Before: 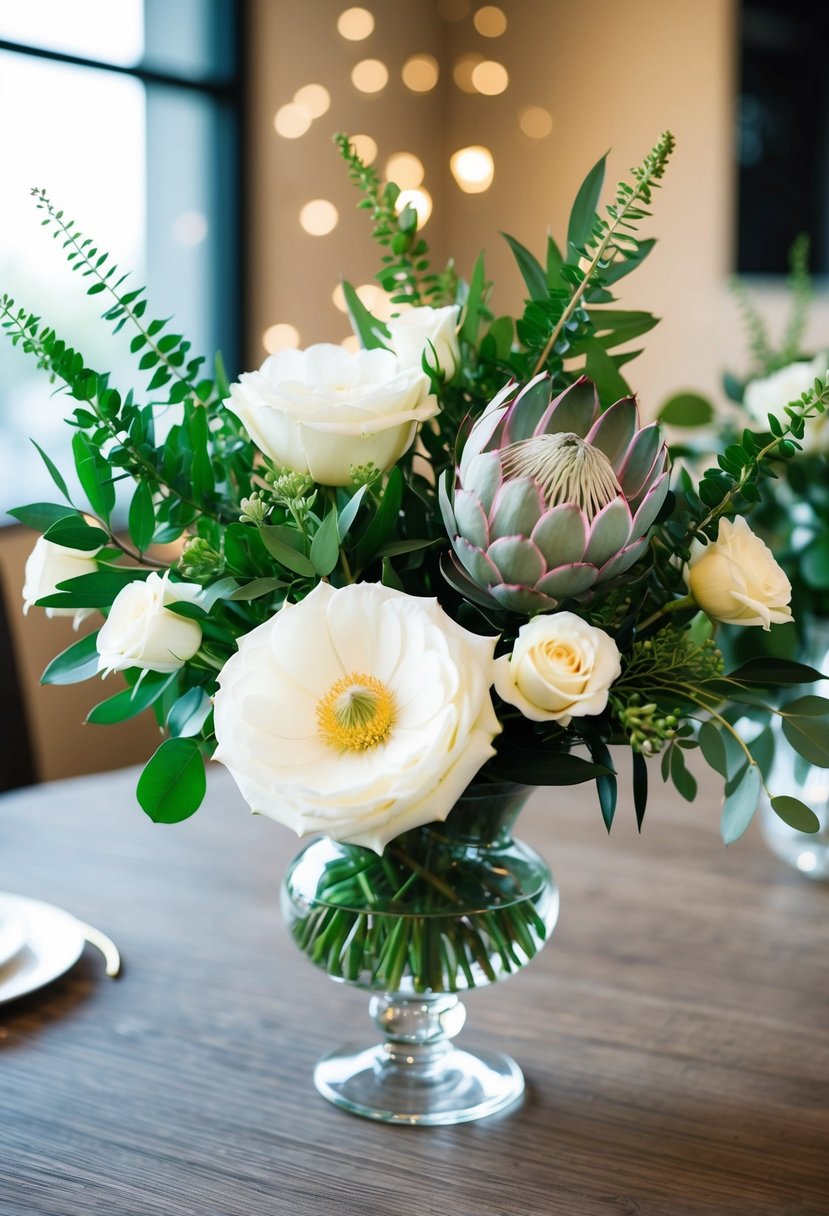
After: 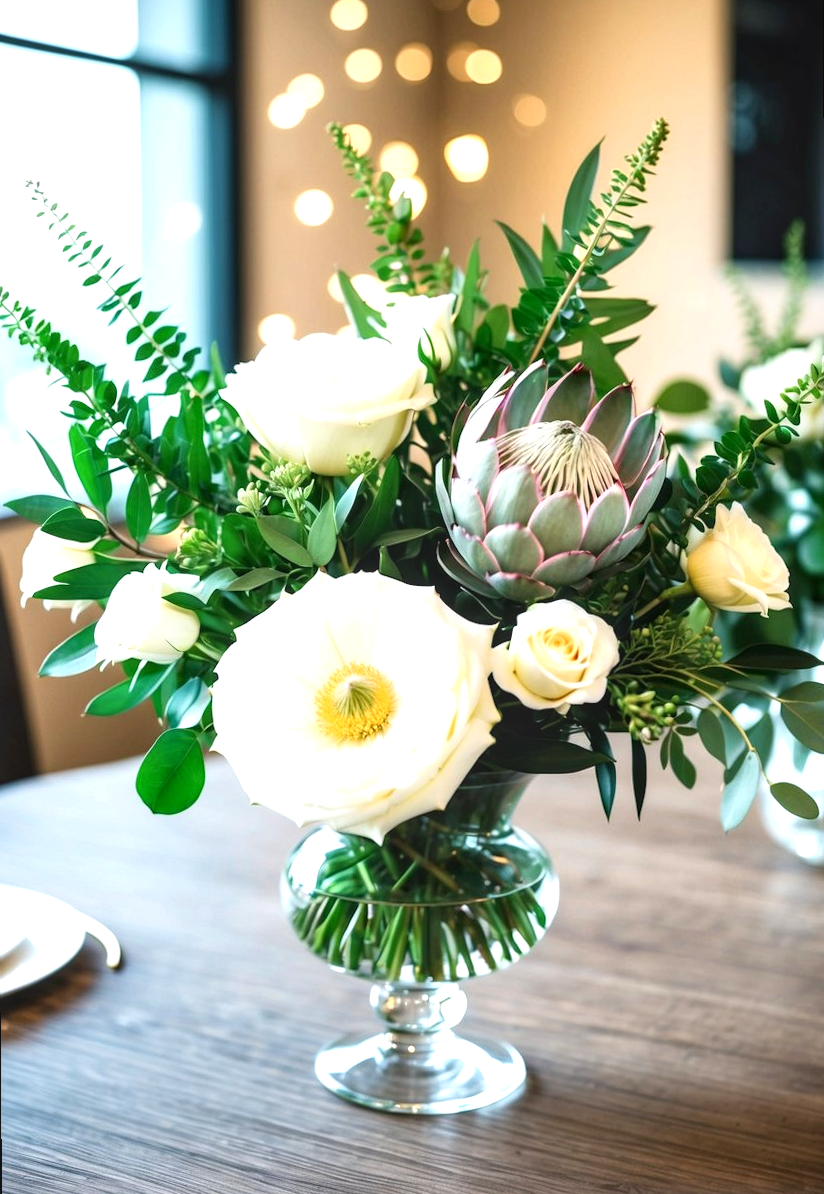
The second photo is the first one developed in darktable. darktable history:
shadows and highlights: shadows -30, highlights 30
exposure: black level correction 0, exposure 0.7 EV, compensate exposure bias true, compensate highlight preservation false
rotate and perspective: rotation -0.45°, automatic cropping original format, crop left 0.008, crop right 0.992, crop top 0.012, crop bottom 0.988
local contrast: on, module defaults
